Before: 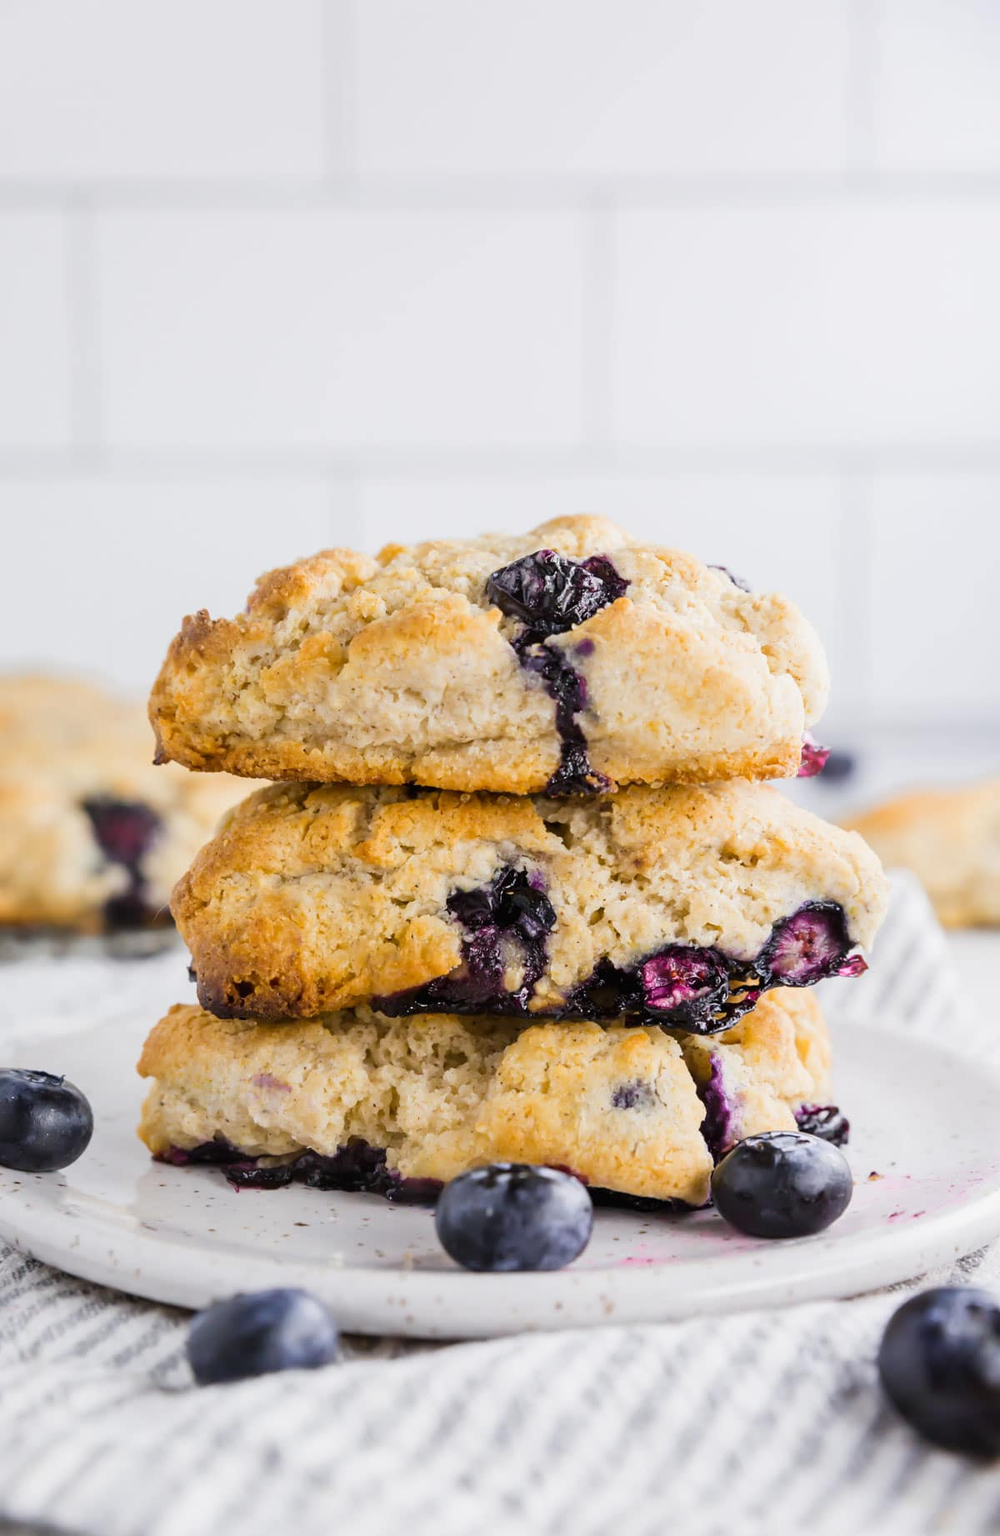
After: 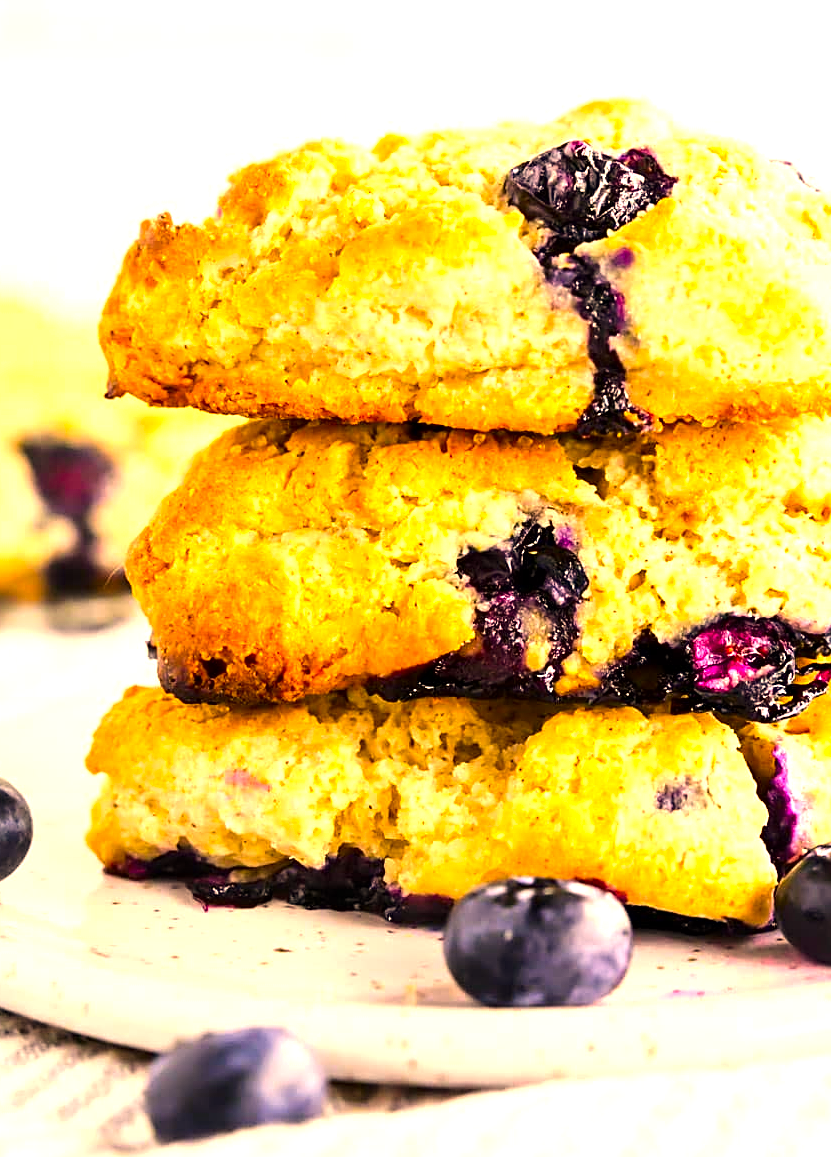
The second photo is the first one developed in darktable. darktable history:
crop: left 6.594%, top 28.178%, right 24.152%, bottom 9.011%
sharpen: amount 0.471
color correction: highlights a* 14.89, highlights b* 31.94
contrast equalizer: y [[0.518, 0.517, 0.501, 0.5, 0.5, 0.5], [0.5 ×6], [0.5 ×6], [0 ×6], [0 ×6]]
exposure: black level correction 0.001, exposure 0.5 EV, compensate exposure bias true, compensate highlight preservation false
tone equalizer: -8 EV -0.716 EV, -7 EV -0.681 EV, -6 EV -0.62 EV, -5 EV -0.372 EV, -3 EV 0.377 EV, -2 EV 0.6 EV, -1 EV 0.682 EV, +0 EV 0.744 EV, smoothing diameter 2.11%, edges refinement/feathering 24.51, mask exposure compensation -1.57 EV, filter diffusion 5
contrast brightness saturation: saturation 0.516
